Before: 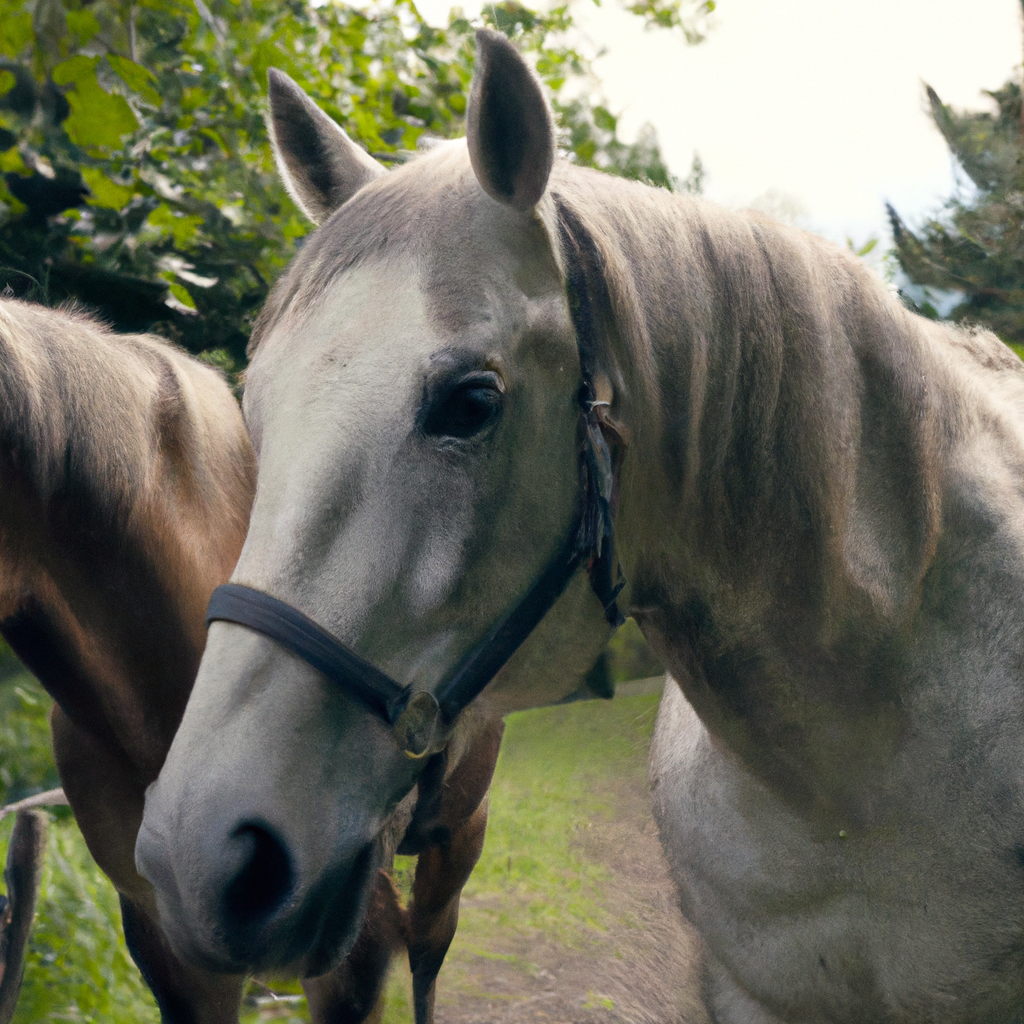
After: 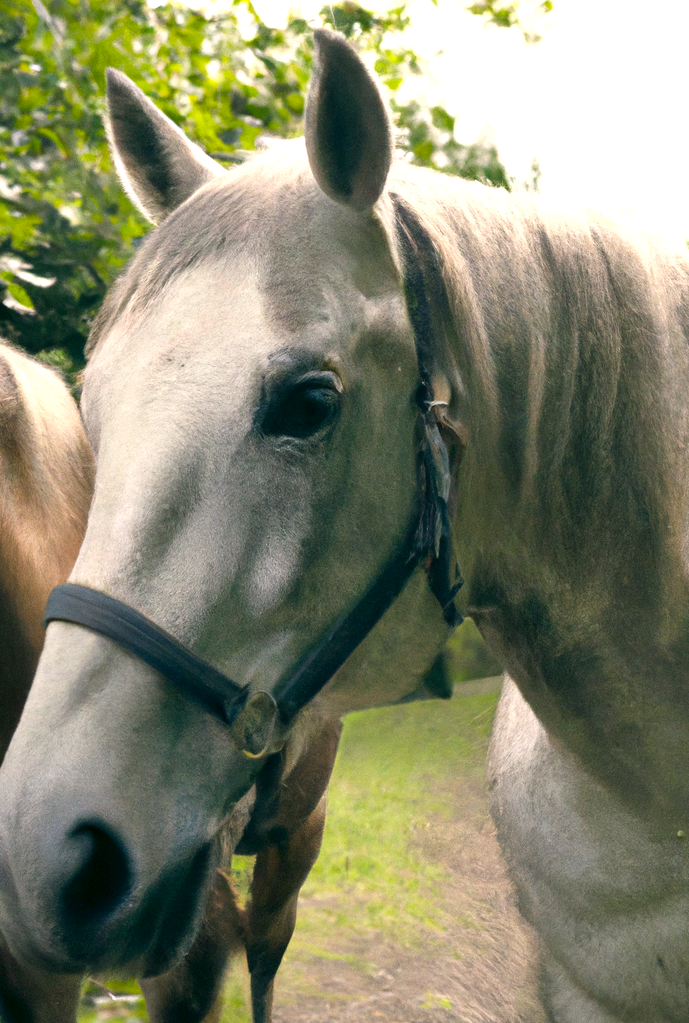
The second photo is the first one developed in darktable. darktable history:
crop and rotate: left 15.833%, right 16.863%
exposure: exposure 0.67 EV, compensate highlight preservation false
shadows and highlights: shadows 29.43, highlights -29.41, low approximation 0.01, soften with gaussian
color correction: highlights a* 4.09, highlights b* 4.96, shadows a* -7.15, shadows b* 4.95
